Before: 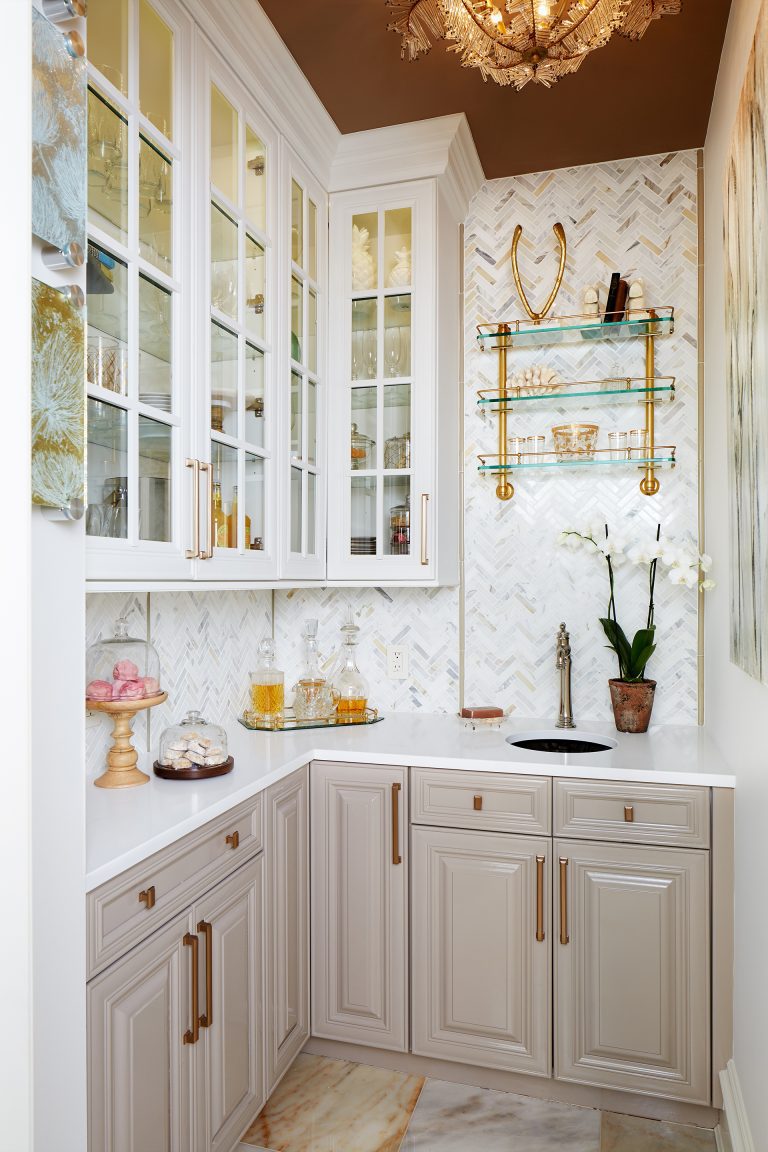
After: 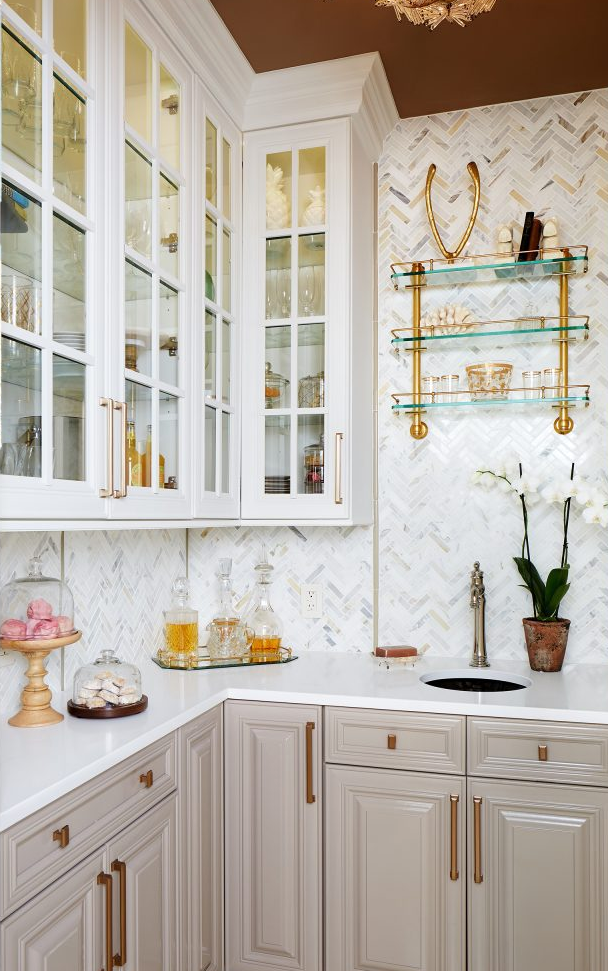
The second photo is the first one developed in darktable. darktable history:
crop: left 11.225%, top 5.381%, right 9.565%, bottom 10.314%
levels: mode automatic, black 0.023%, white 99.97%, levels [0.062, 0.494, 0.925]
